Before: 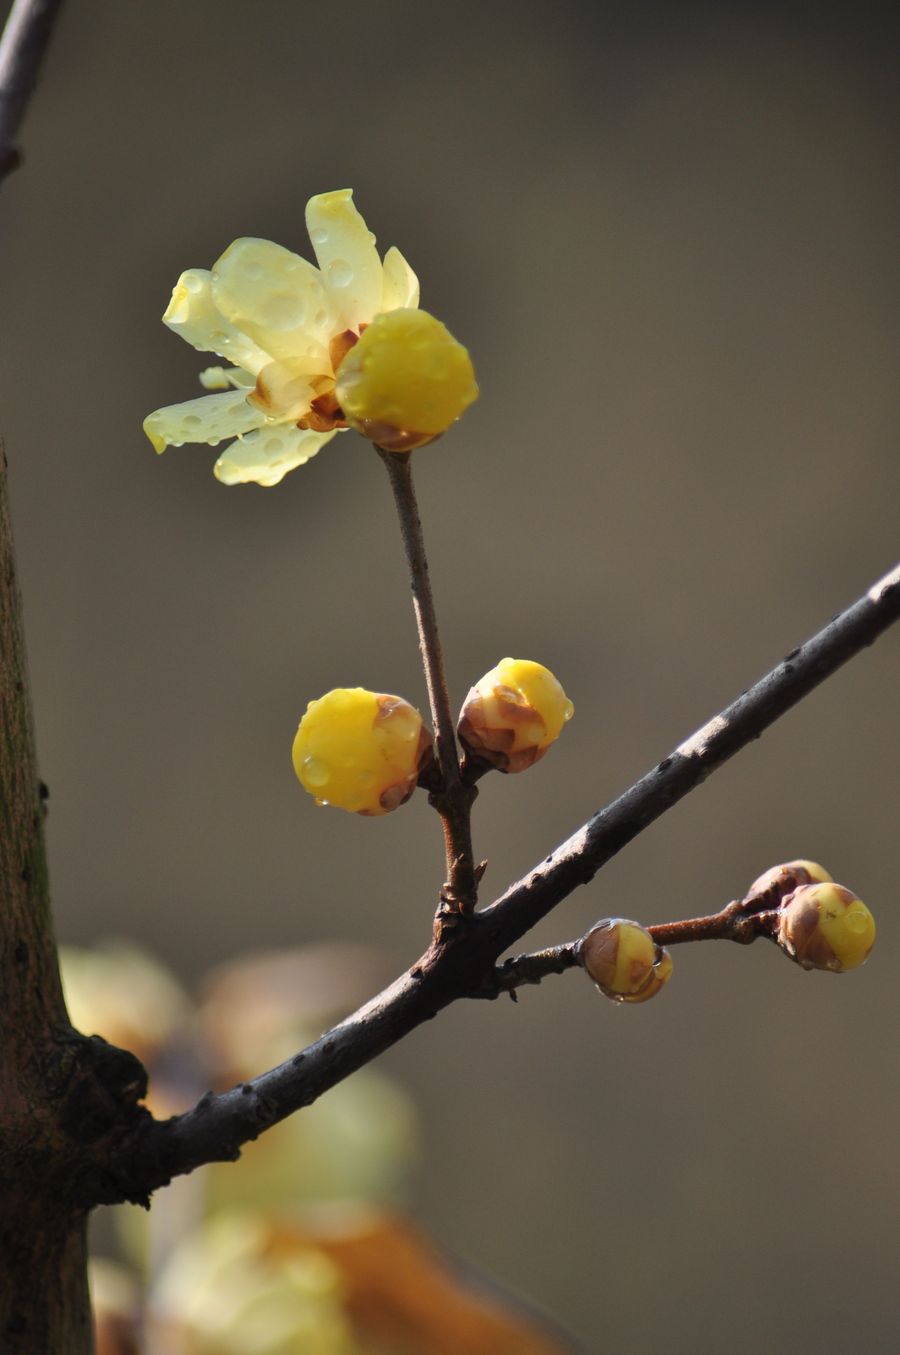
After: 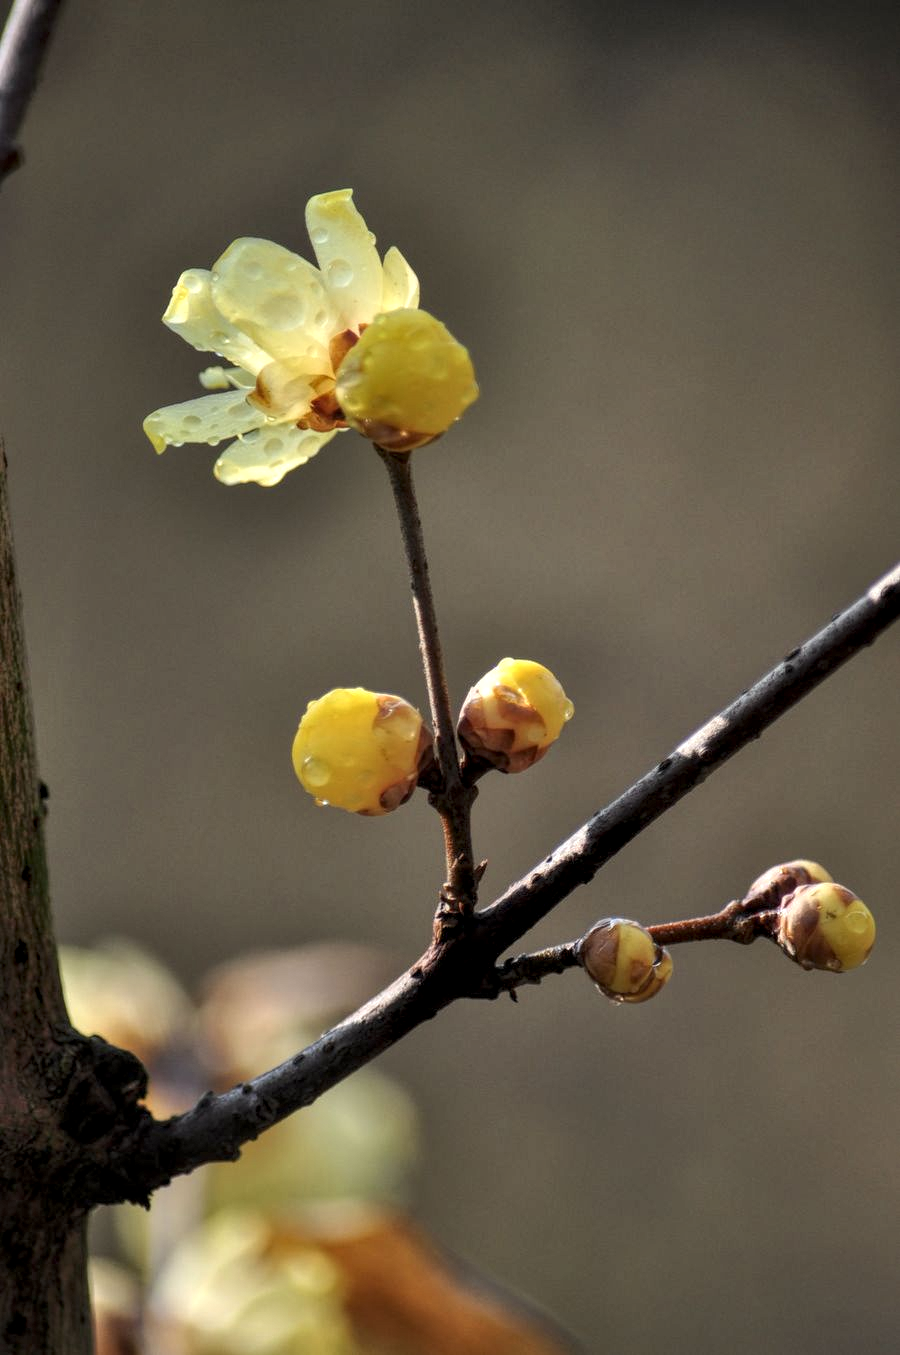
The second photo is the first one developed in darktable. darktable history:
shadows and highlights: shadows 29.49, highlights -30.43, low approximation 0.01, soften with gaussian
local contrast: highlights 101%, shadows 99%, detail 201%, midtone range 0.2
